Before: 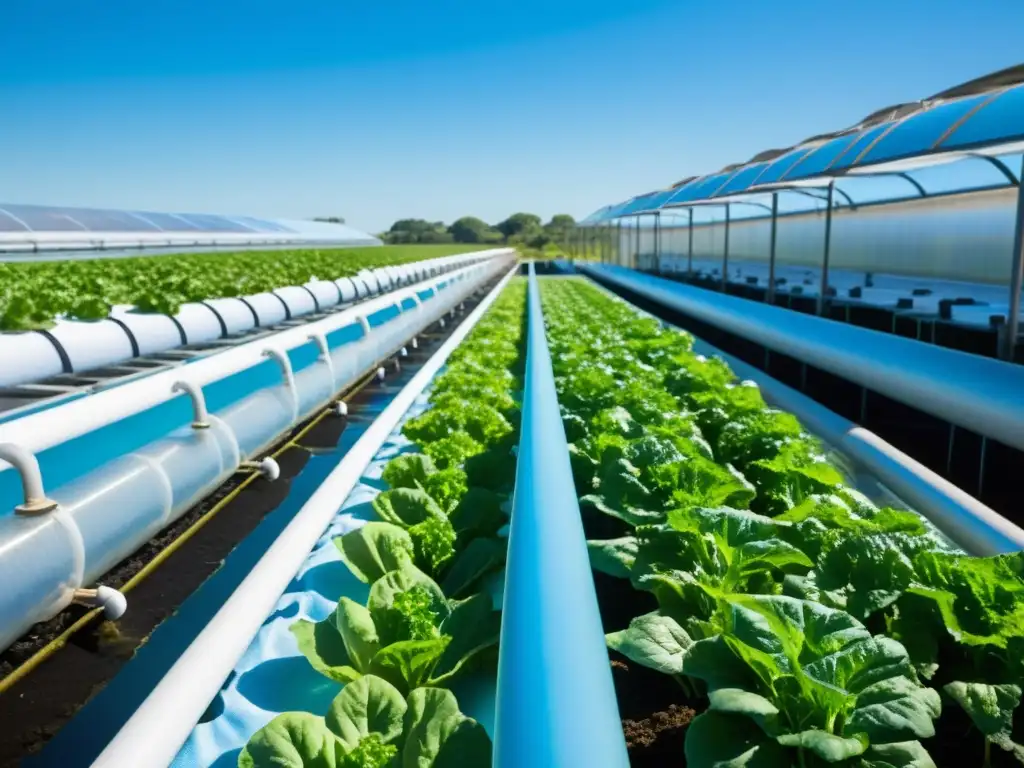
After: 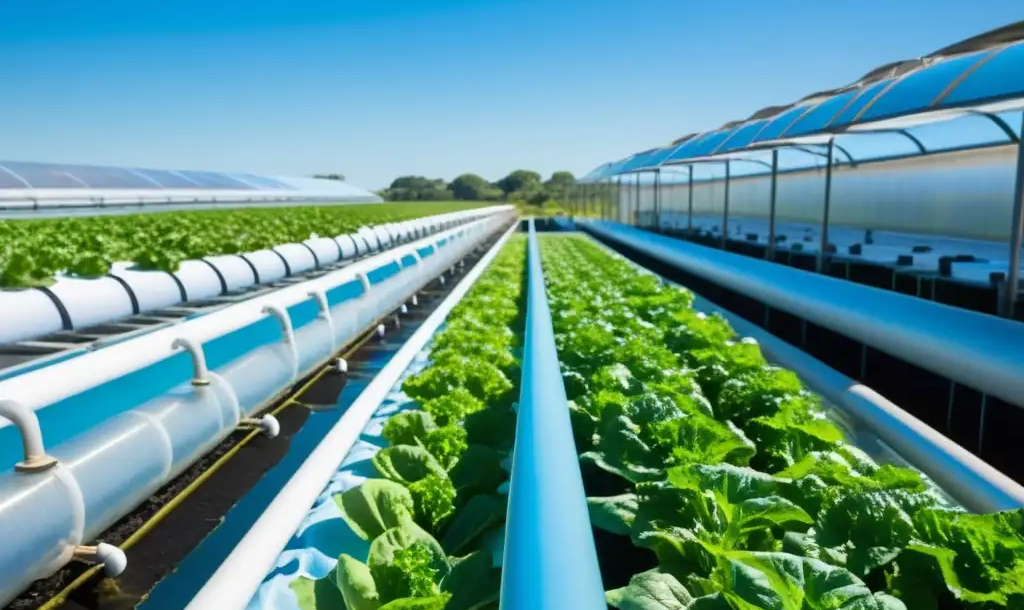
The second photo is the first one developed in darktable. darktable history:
crop and rotate: top 5.654%, bottom 14.81%
